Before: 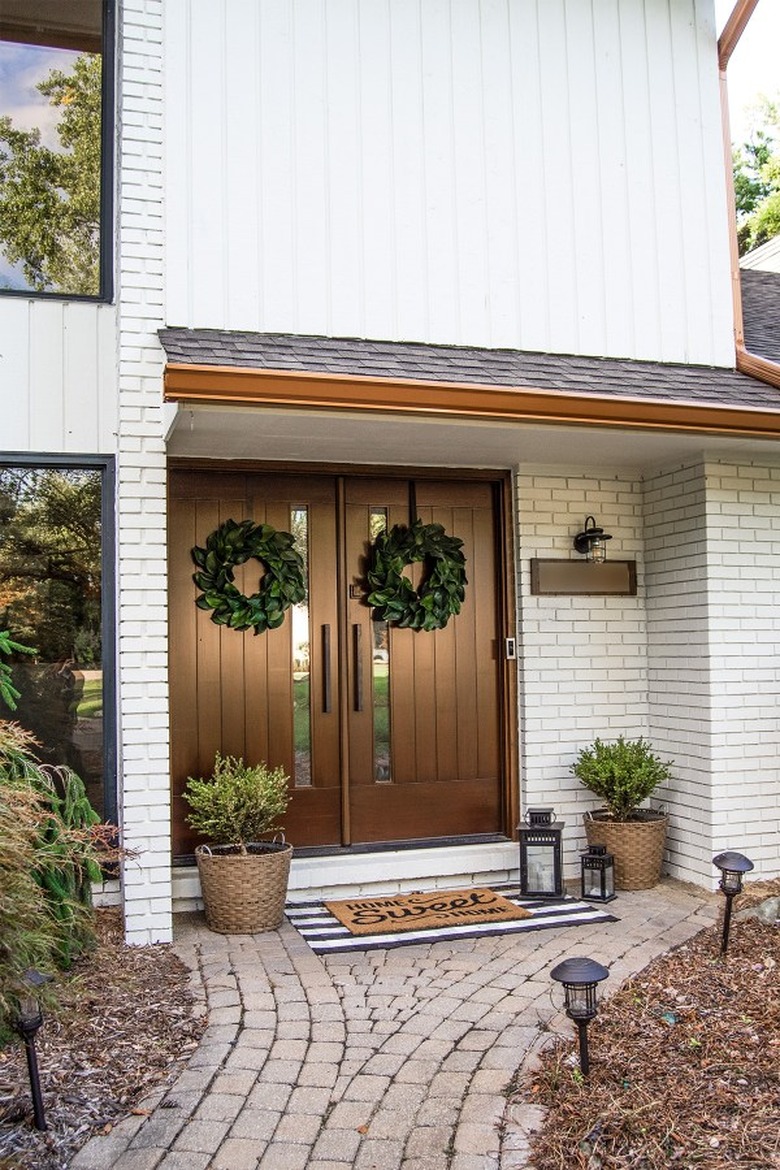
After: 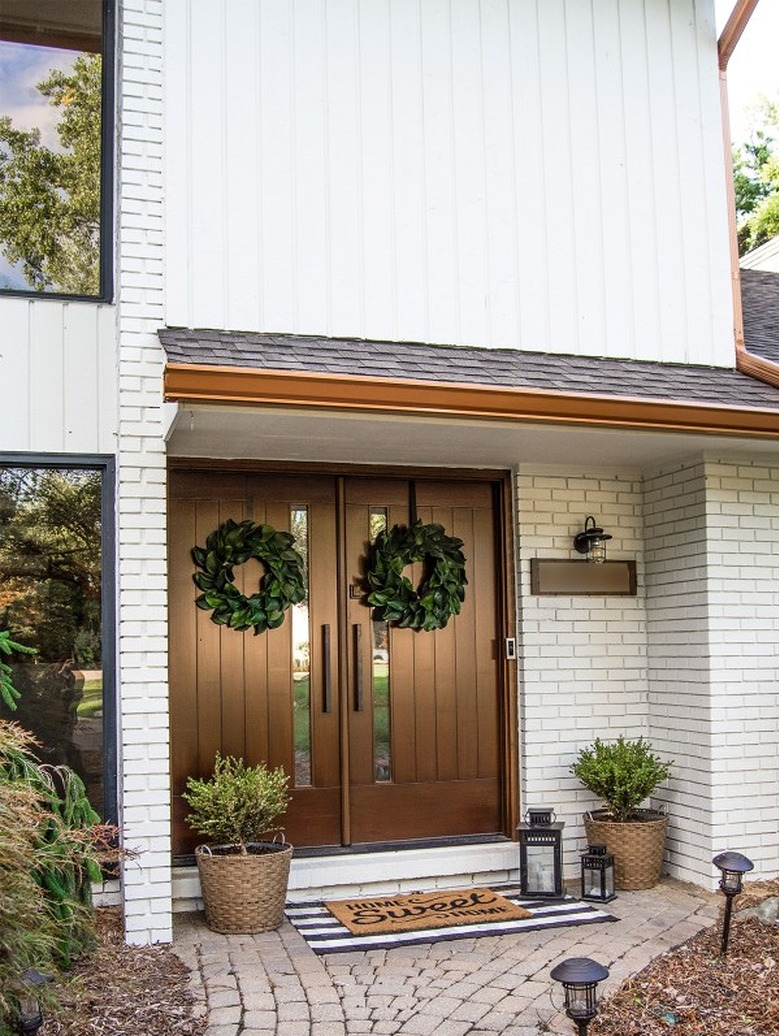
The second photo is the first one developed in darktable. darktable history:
crop and rotate: top 0%, bottom 11.378%
